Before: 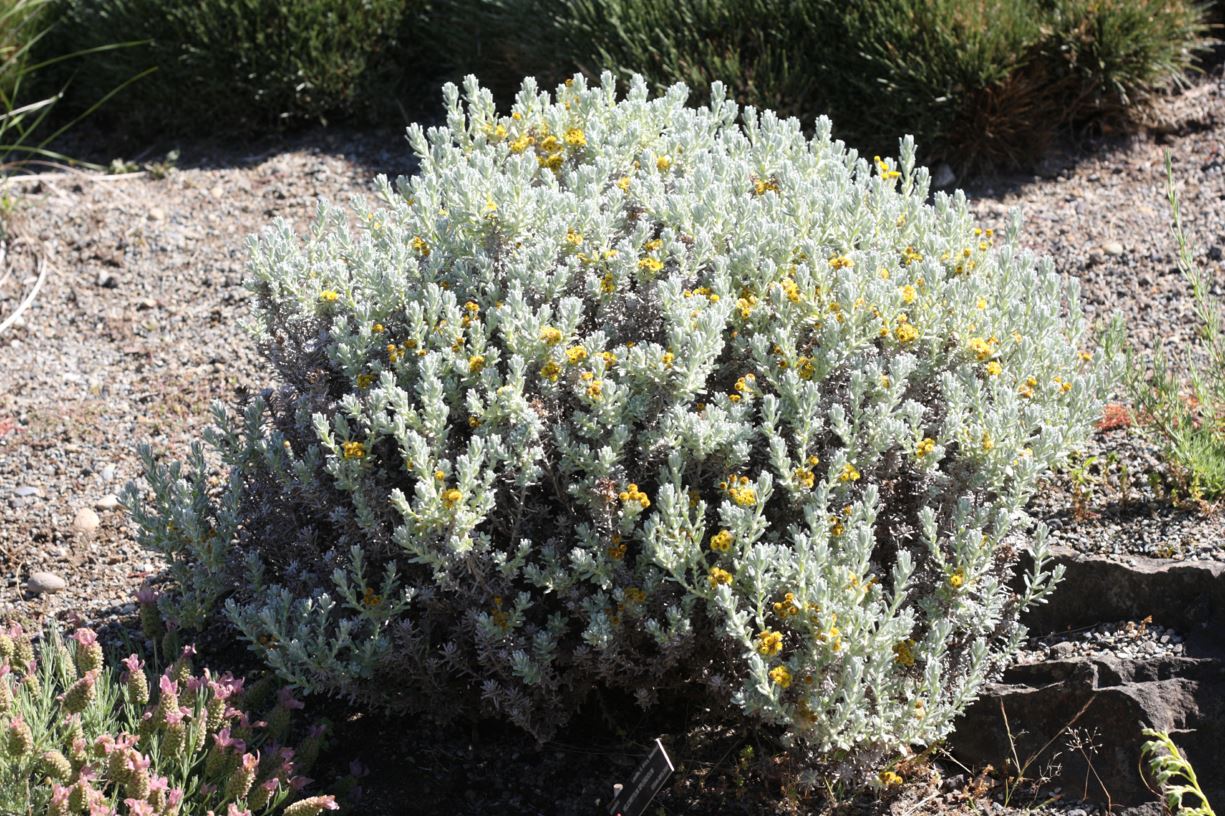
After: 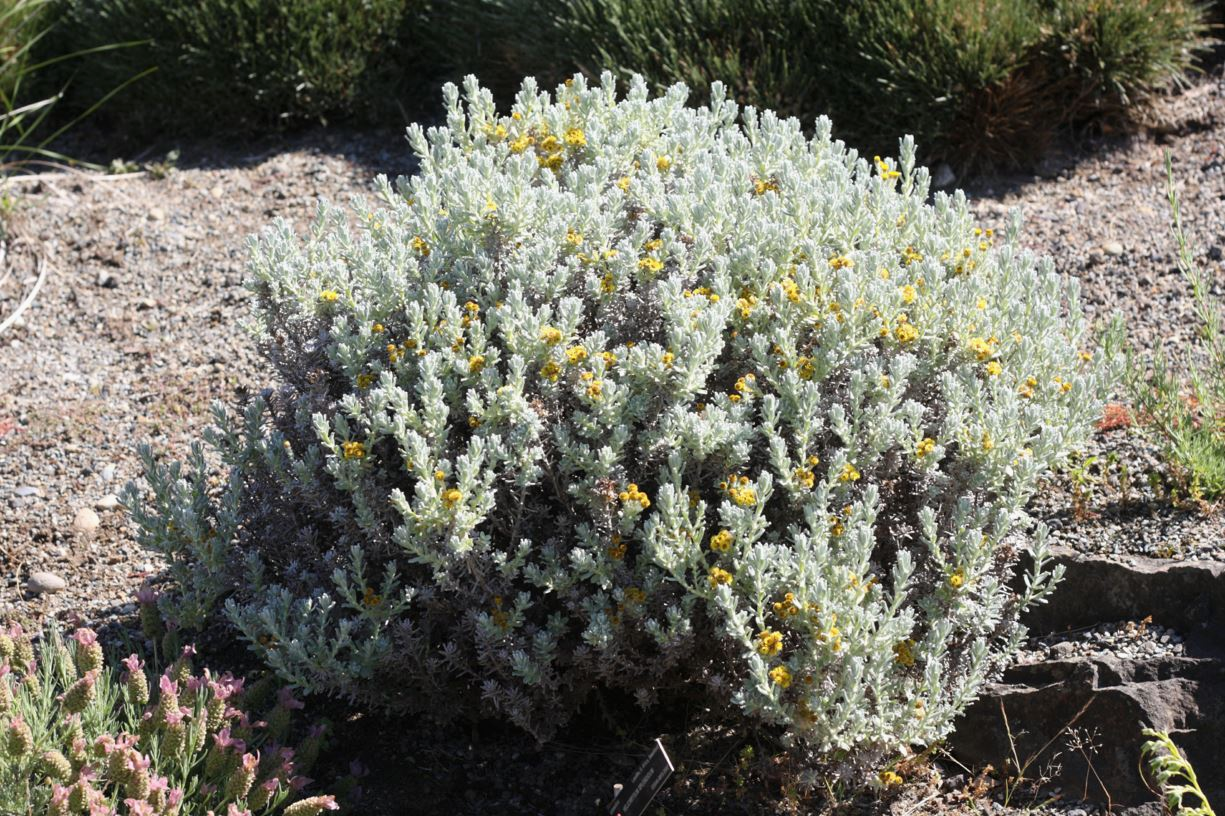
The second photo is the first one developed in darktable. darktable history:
tone equalizer: -7 EV 0.197 EV, -6 EV 0.094 EV, -5 EV 0.114 EV, -4 EV 0.028 EV, -2 EV -0.02 EV, -1 EV -0.061 EV, +0 EV -0.069 EV
